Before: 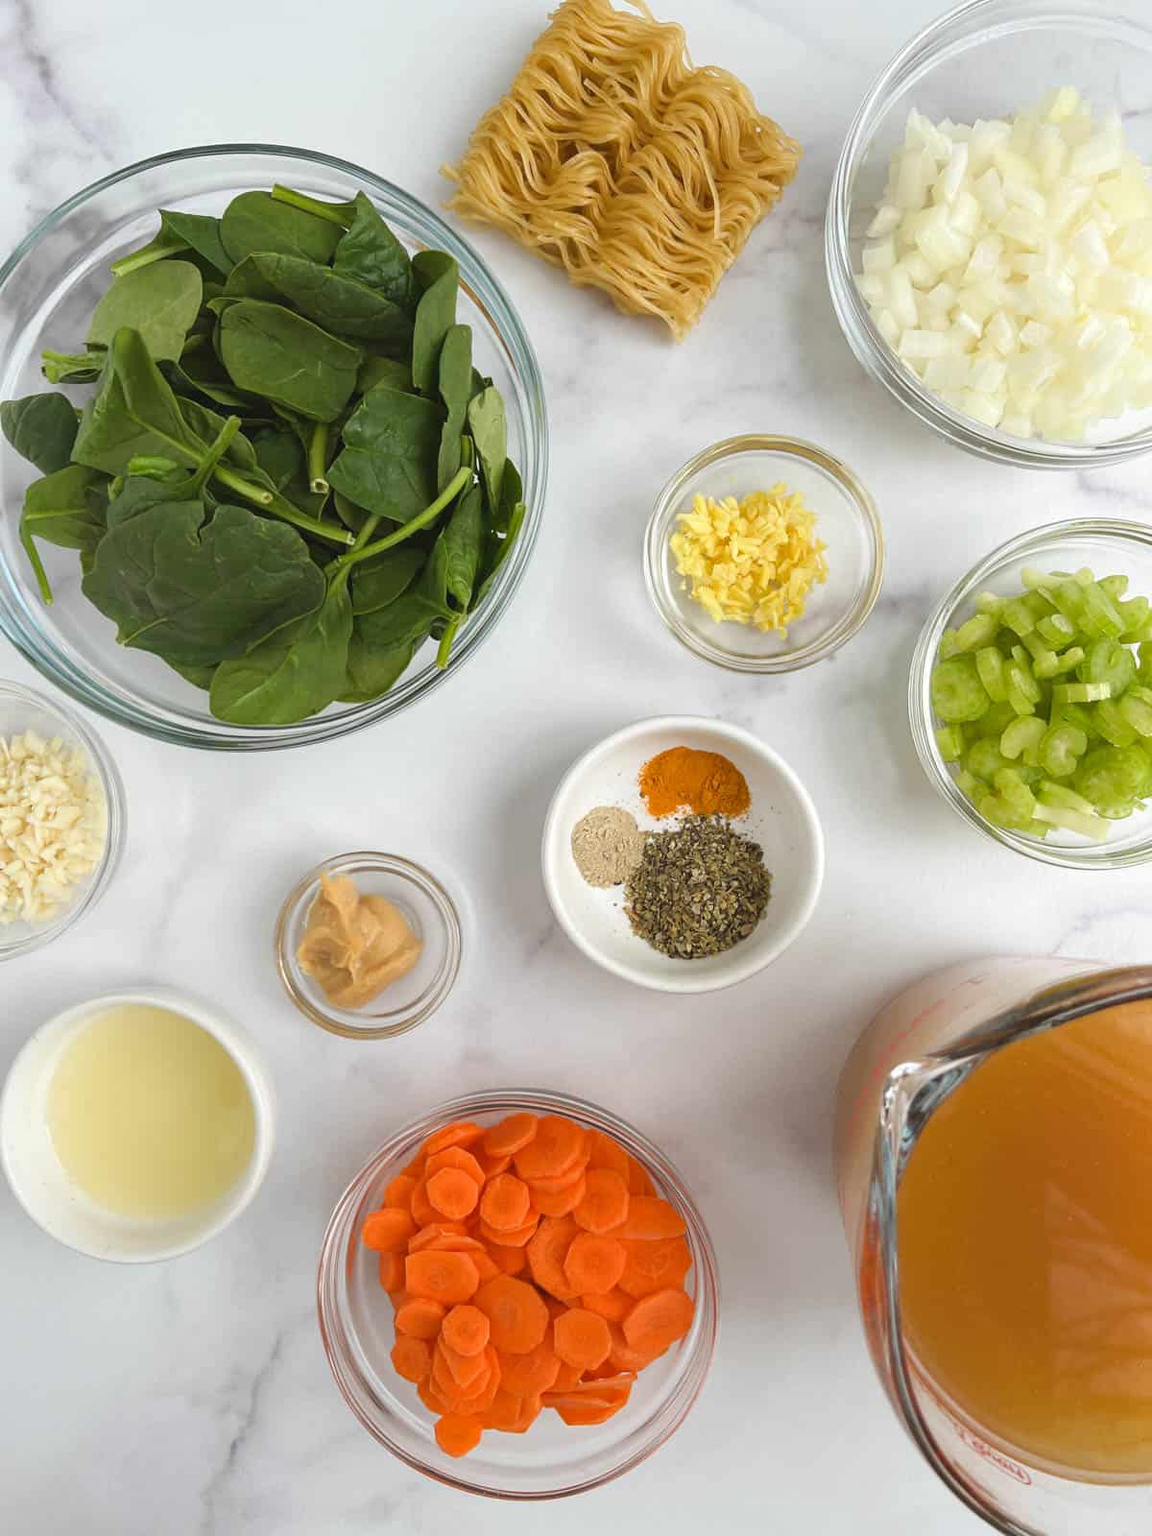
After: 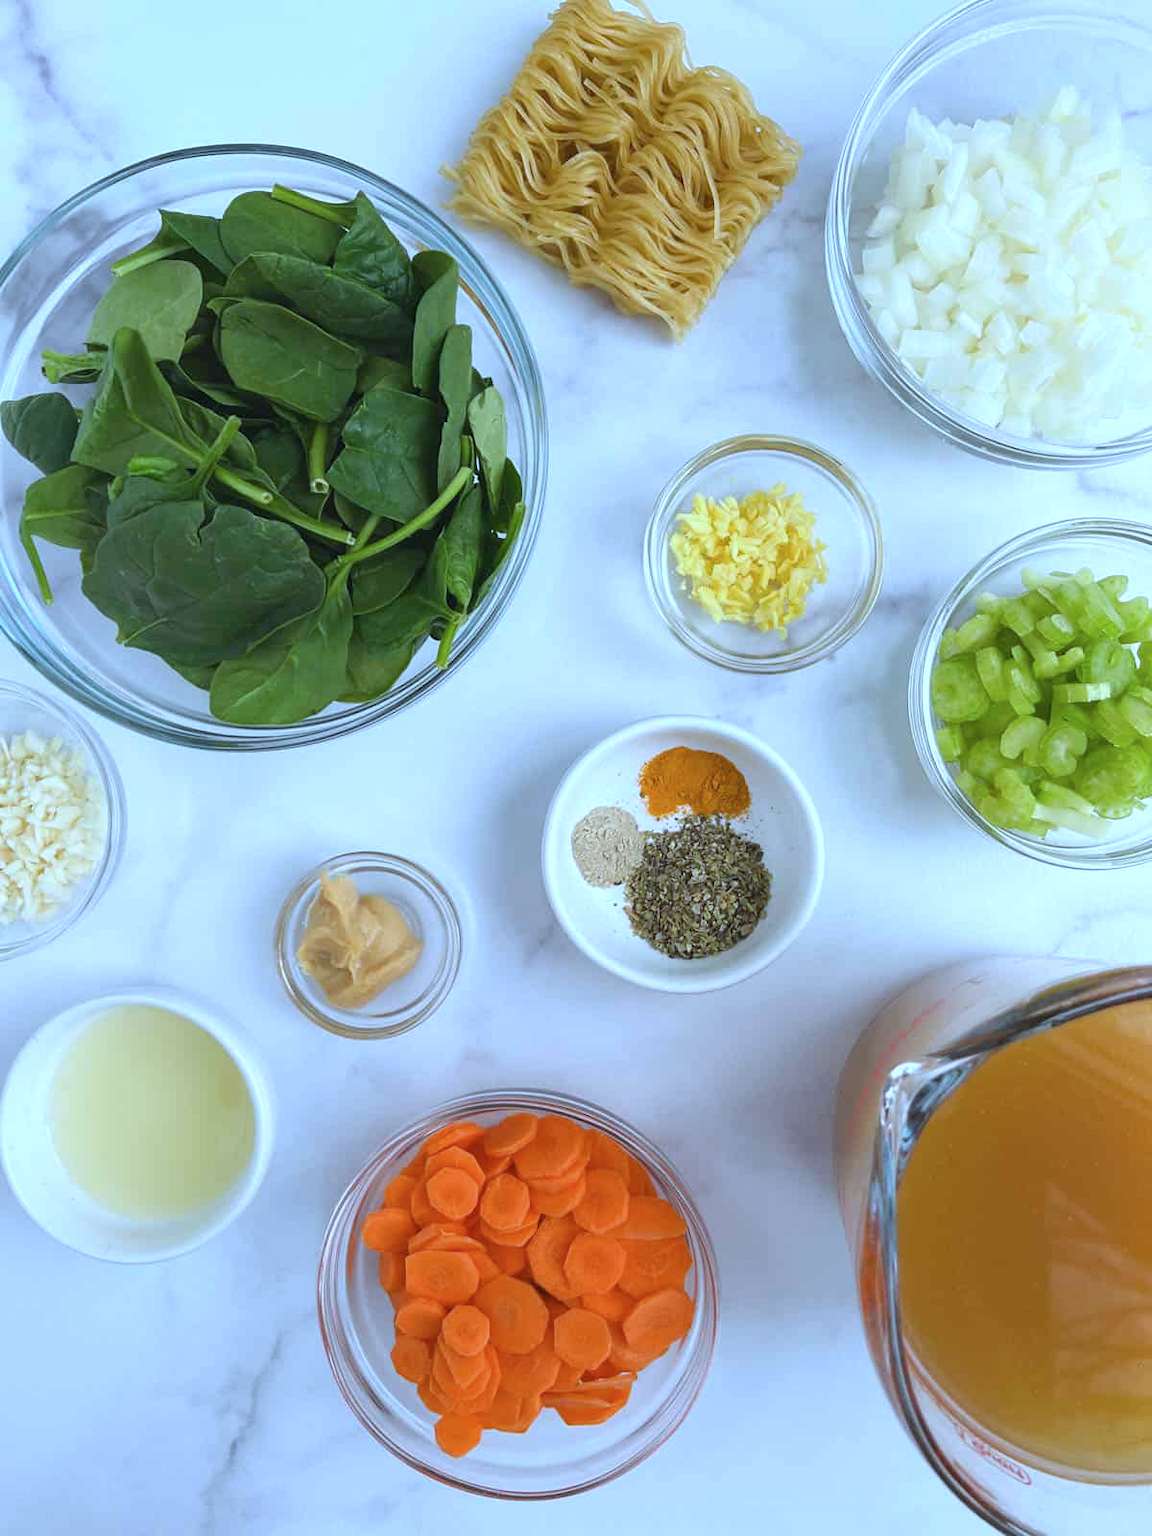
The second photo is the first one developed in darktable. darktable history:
color calibration: illuminant F (fluorescent), F source F9 (Cool White Deluxe 4150 K) – high CRI, x 0.374, y 0.373, temperature 4158.34 K
white balance: red 0.948, green 1.02, blue 1.176
